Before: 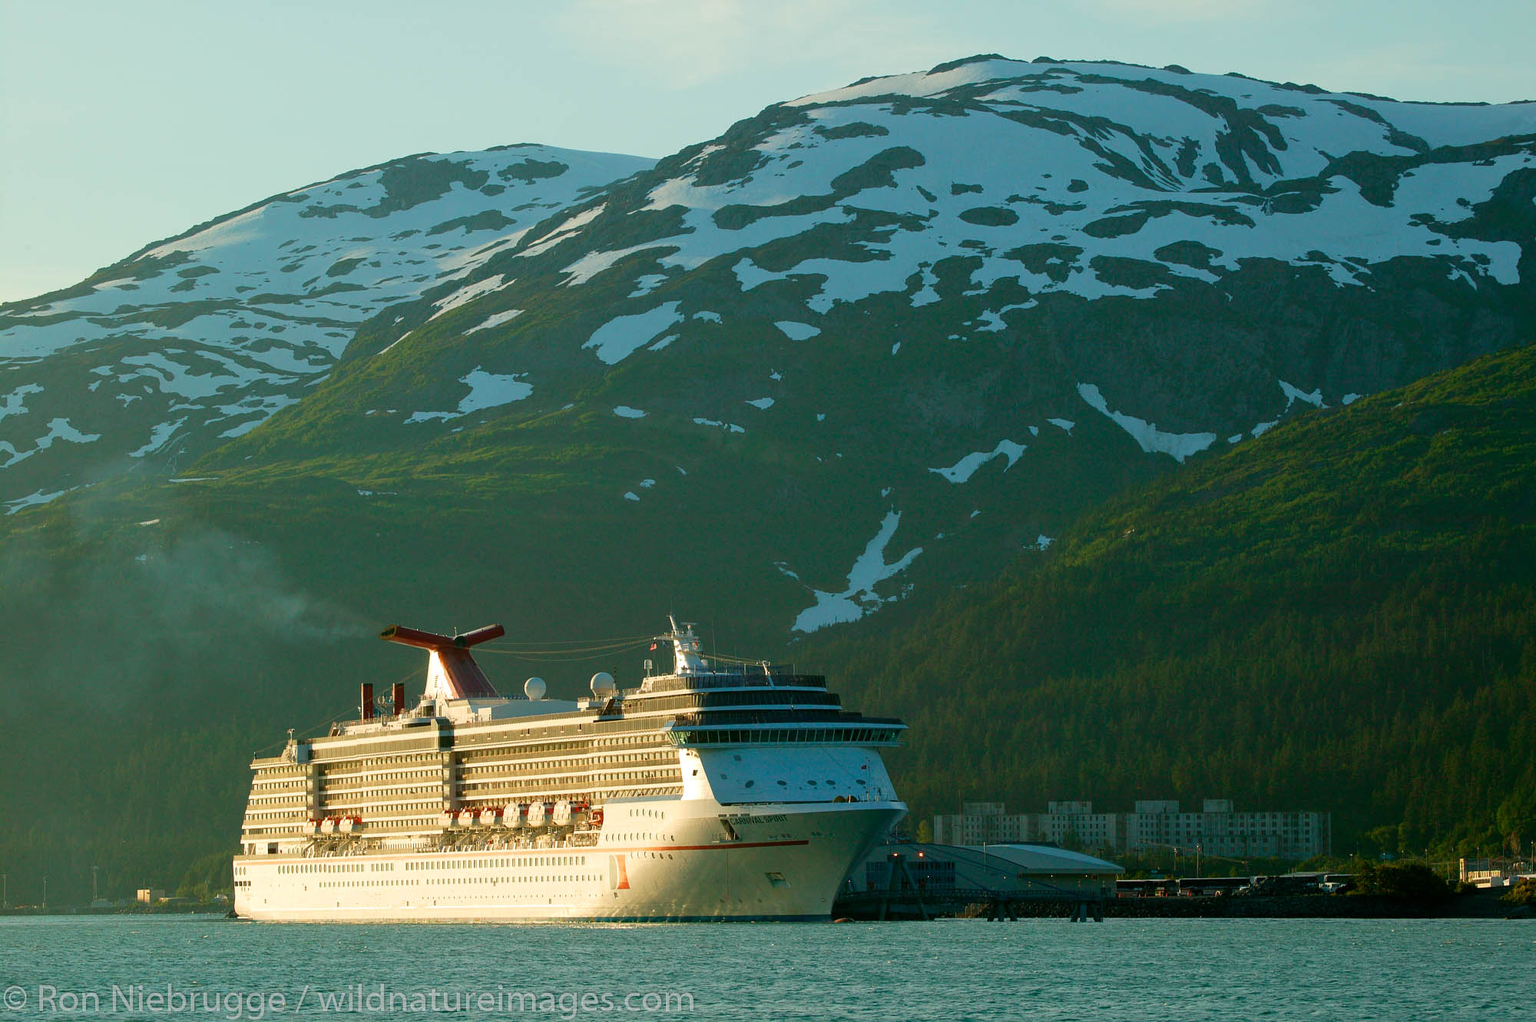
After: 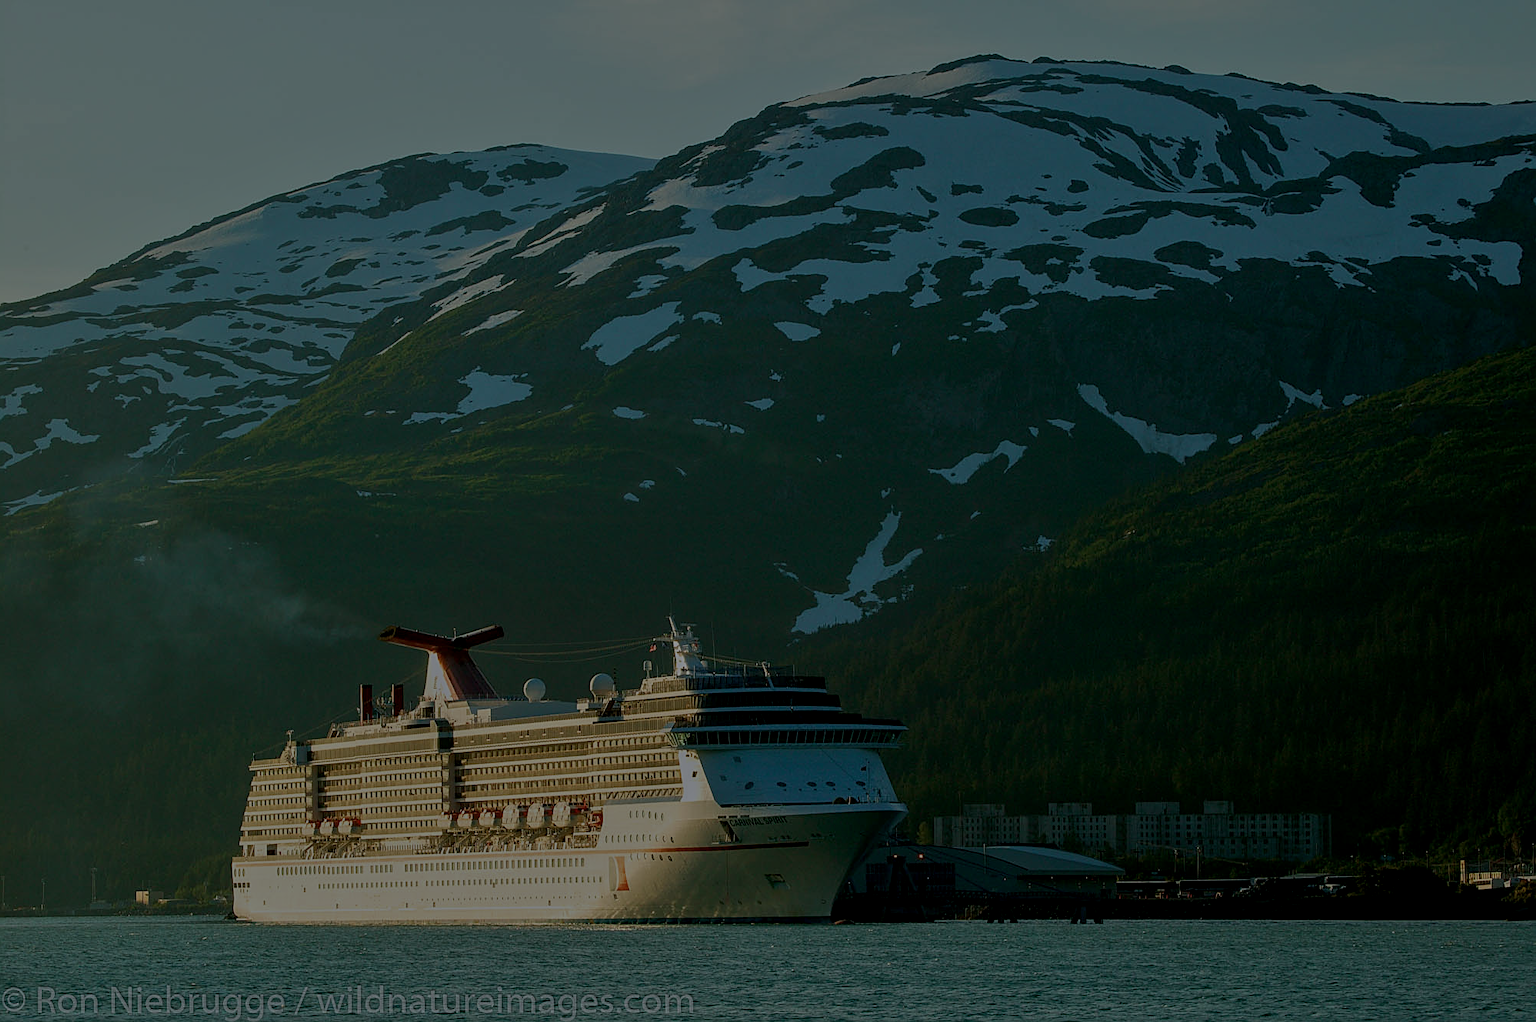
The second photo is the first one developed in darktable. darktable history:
crop and rotate: left 0.126%
exposure: exposure -2.446 EV, compensate highlight preservation false
white balance: red 0.976, blue 1.04
local contrast: highlights 0%, shadows 0%, detail 133%
sharpen: on, module defaults
tone equalizer: -8 EV 0.25 EV, -7 EV 0.417 EV, -6 EV 0.417 EV, -5 EV 0.25 EV, -3 EV -0.25 EV, -2 EV -0.417 EV, -1 EV -0.417 EV, +0 EV -0.25 EV, edges refinement/feathering 500, mask exposure compensation -1.57 EV, preserve details guided filter
